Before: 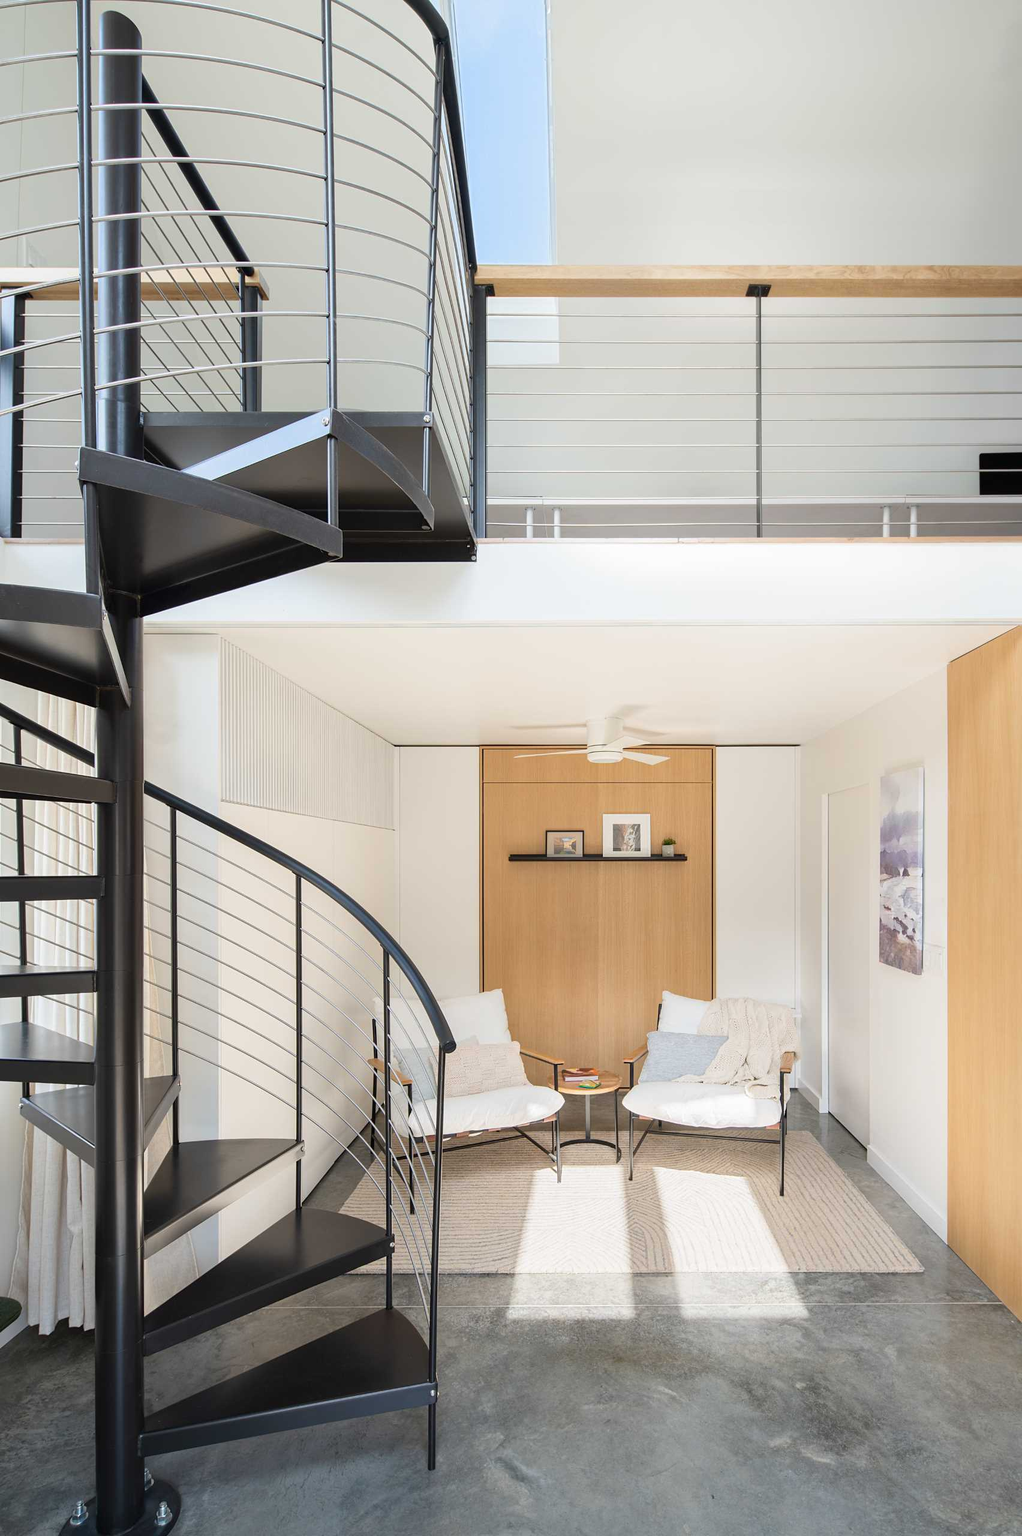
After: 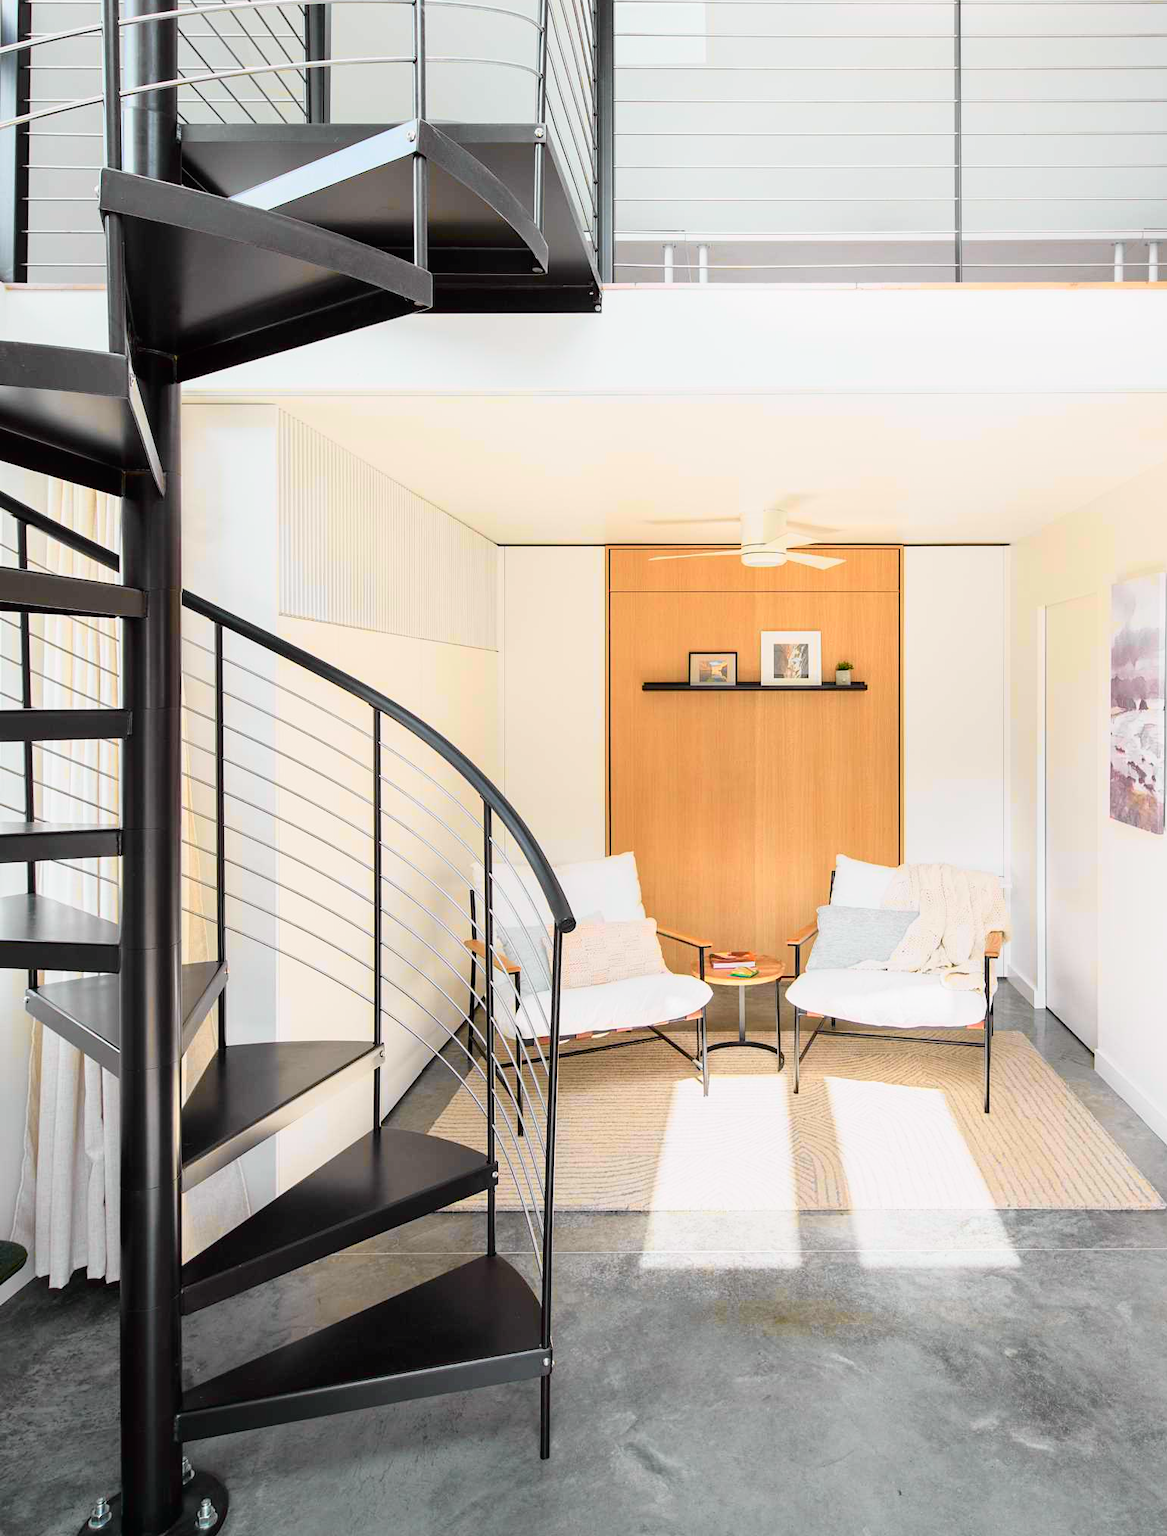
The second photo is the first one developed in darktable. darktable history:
tone curve: curves: ch0 [(0, 0) (0.062, 0.023) (0.168, 0.142) (0.359, 0.419) (0.469, 0.544) (0.634, 0.722) (0.839, 0.909) (0.998, 0.978)]; ch1 [(0, 0) (0.437, 0.408) (0.472, 0.47) (0.502, 0.504) (0.527, 0.546) (0.568, 0.619) (0.608, 0.665) (0.669, 0.748) (0.859, 0.899) (1, 1)]; ch2 [(0, 0) (0.33, 0.301) (0.421, 0.443) (0.473, 0.498) (0.509, 0.5) (0.535, 0.564) (0.575, 0.625) (0.608, 0.667) (1, 1)], color space Lab, independent channels, preserve colors none
crop: top 20.433%, right 9.454%, bottom 0.296%
